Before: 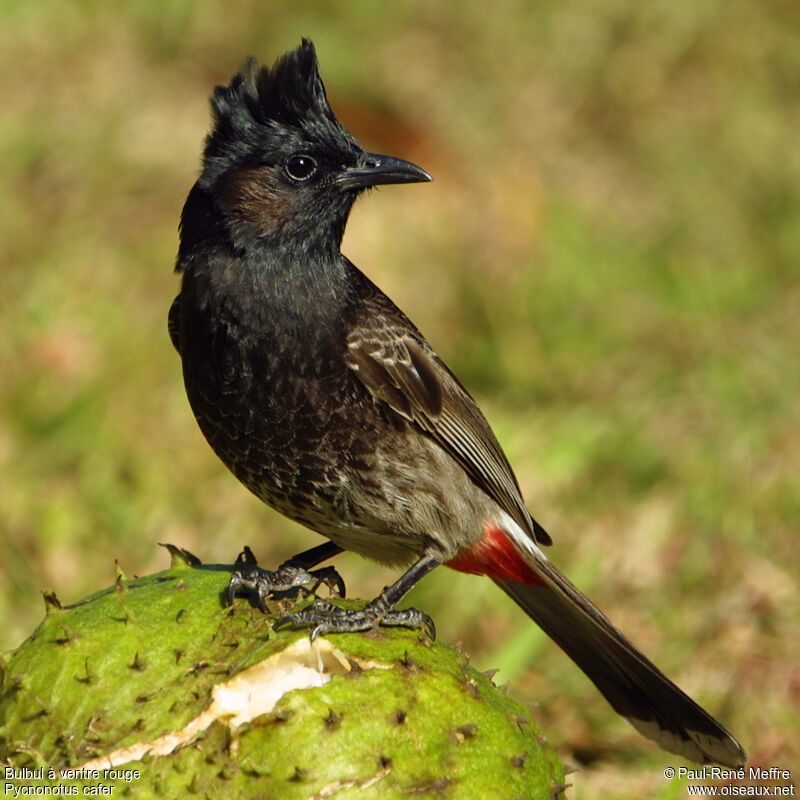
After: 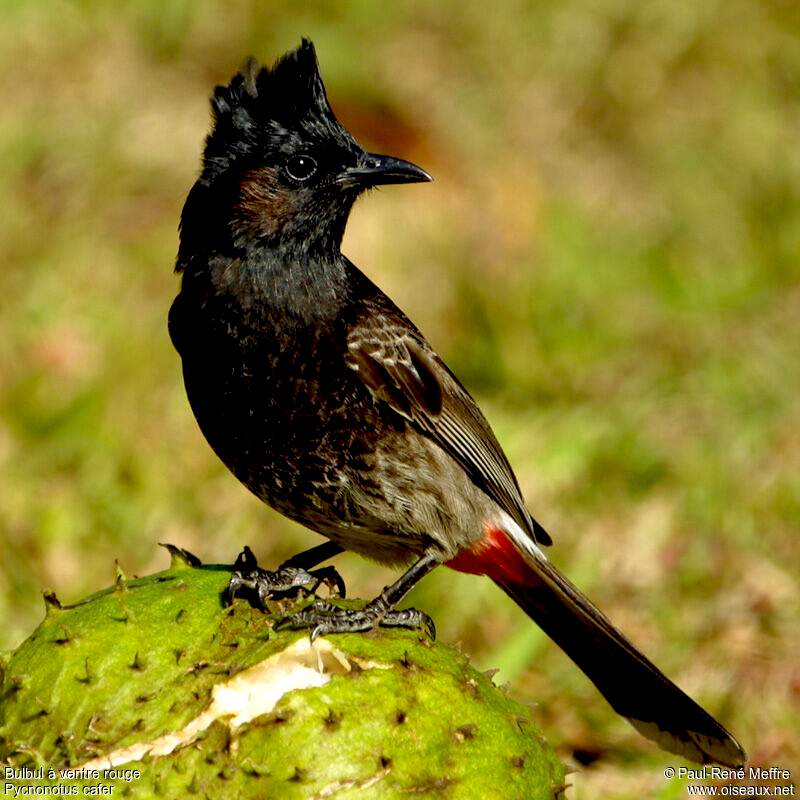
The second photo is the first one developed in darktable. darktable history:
exposure: black level correction 0.025, exposure 0.18 EV, compensate exposure bias true, compensate highlight preservation false
